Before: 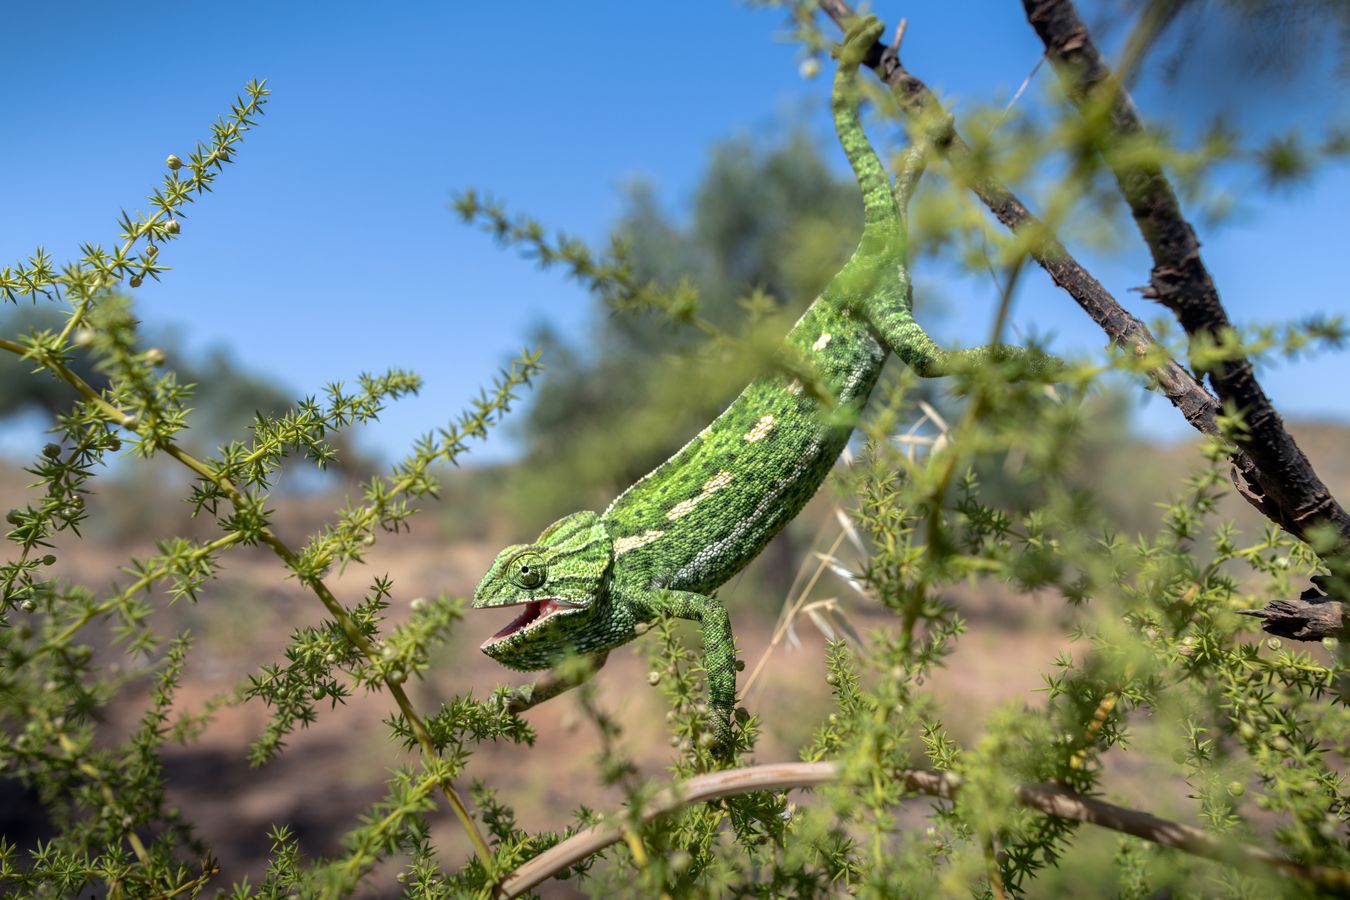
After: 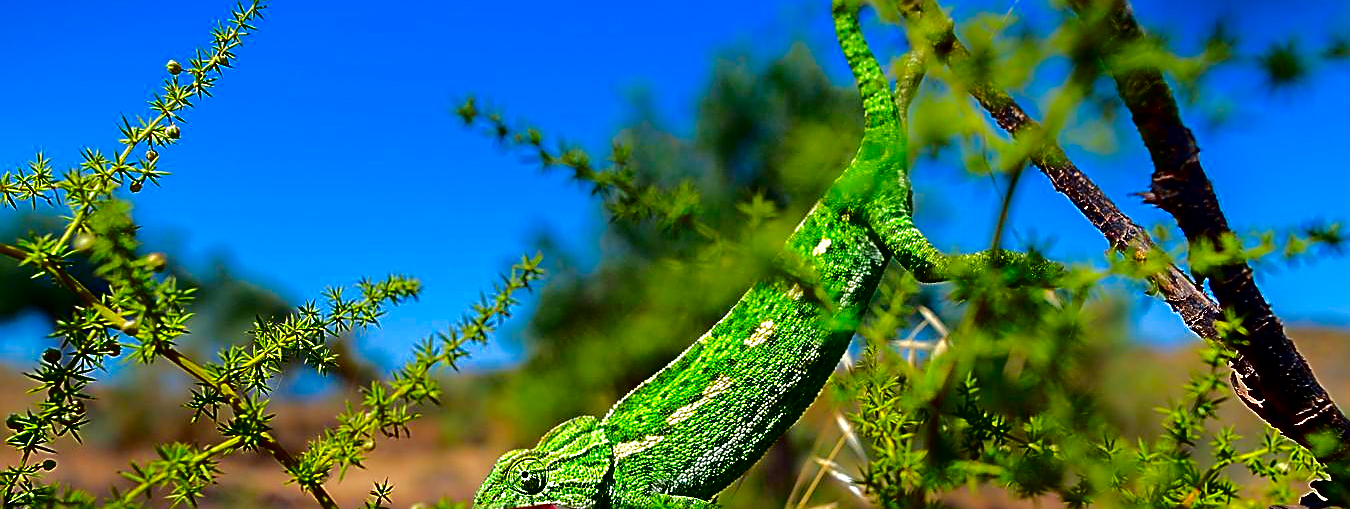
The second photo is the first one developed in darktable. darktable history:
sharpen: radius 1.632, amount 1.286
tone equalizer: -7 EV 0.144 EV, -6 EV 0.598 EV, -5 EV 1.11 EV, -4 EV 1.37 EV, -3 EV 1.14 EV, -2 EV 0.6 EV, -1 EV 0.164 EV, edges refinement/feathering 500, mask exposure compensation -1.57 EV, preserve details no
contrast brightness saturation: brightness -0.996, saturation 0.984
crop and rotate: top 10.568%, bottom 32.854%
